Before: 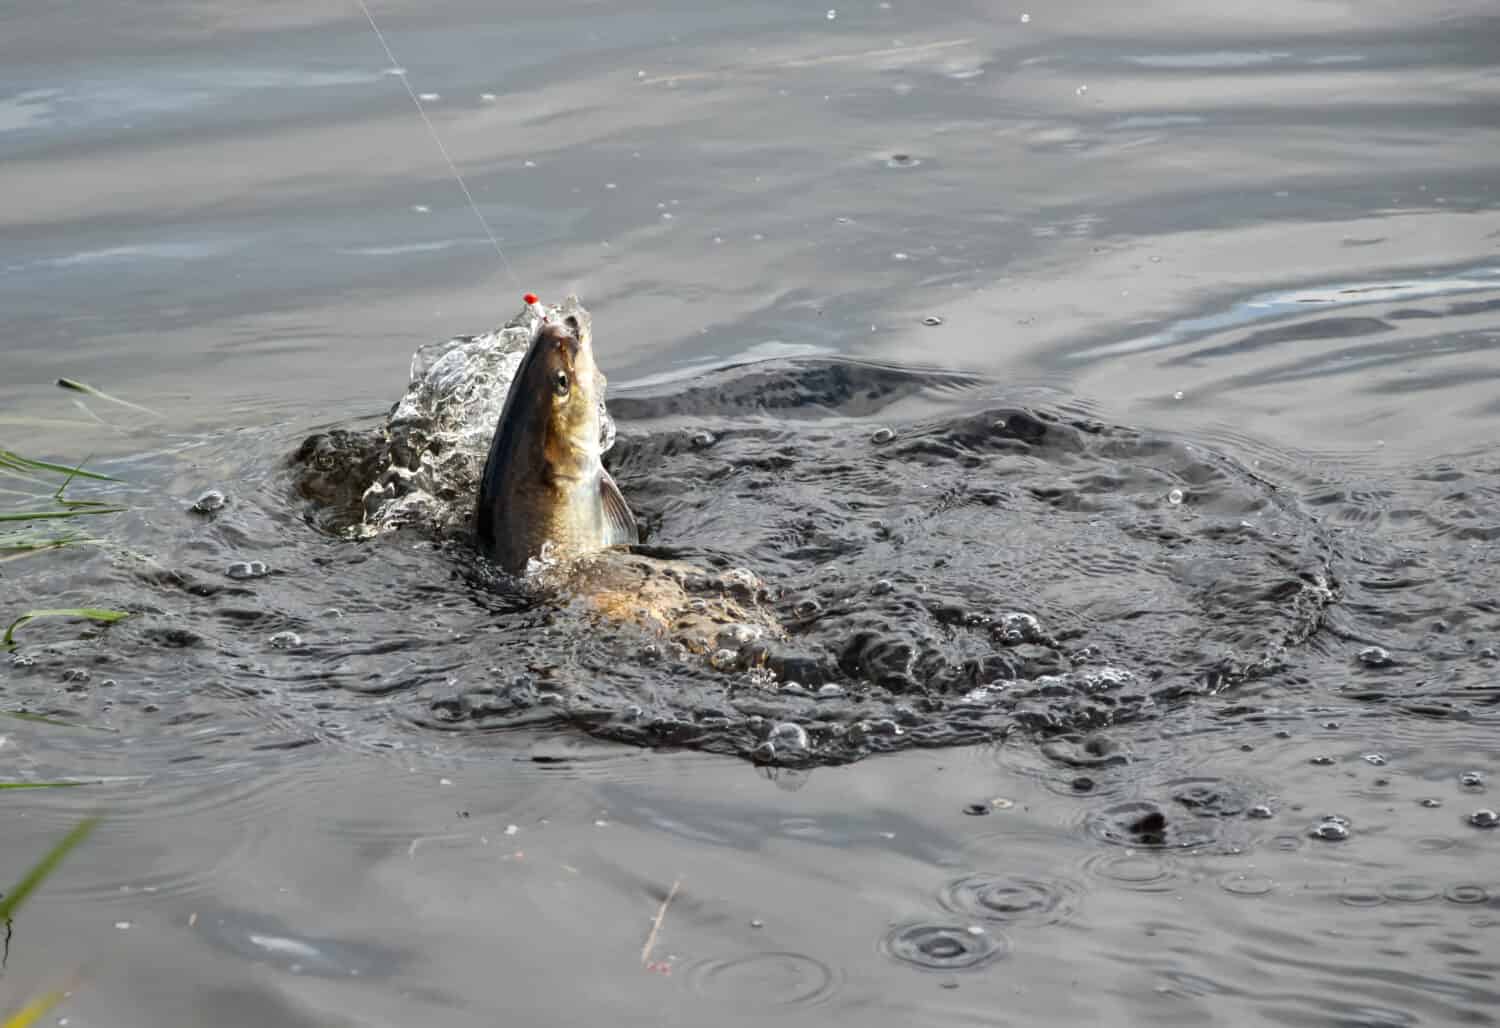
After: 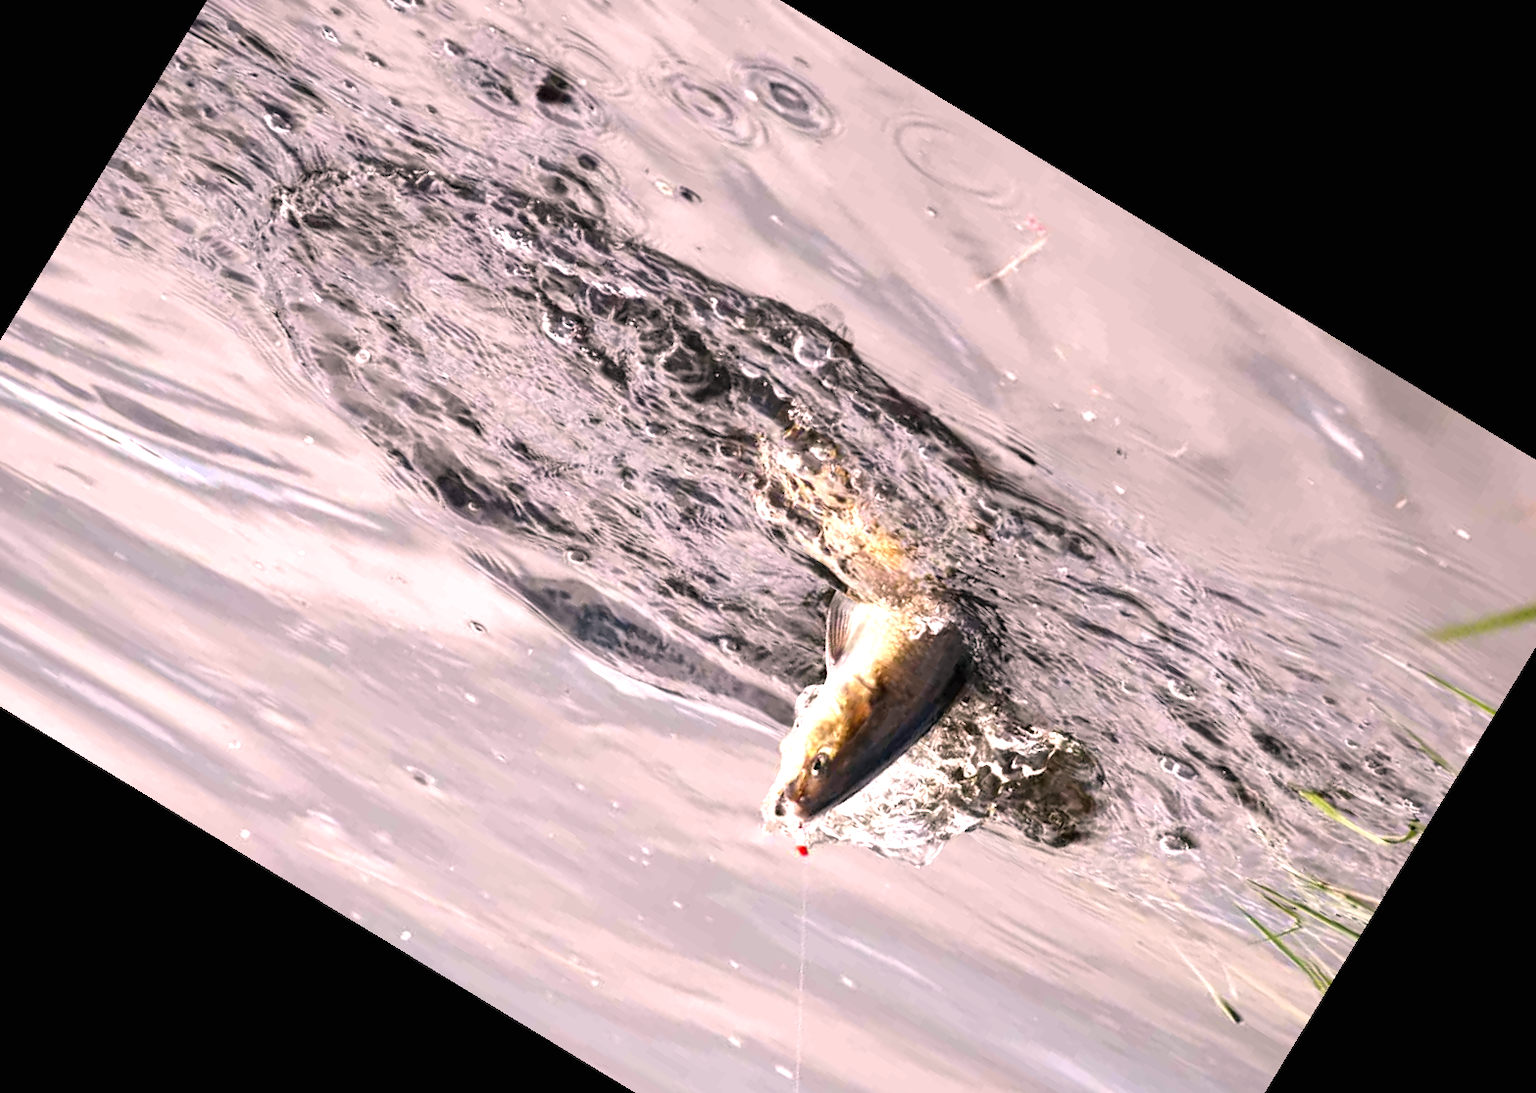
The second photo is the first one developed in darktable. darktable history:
crop and rotate: angle 148.68°, left 9.111%, top 15.603%, right 4.588%, bottom 17.041%
color correction: highlights a* 14.52, highlights b* 4.84
exposure: black level correction 0, exposure 1 EV, compensate exposure bias true, compensate highlight preservation false
